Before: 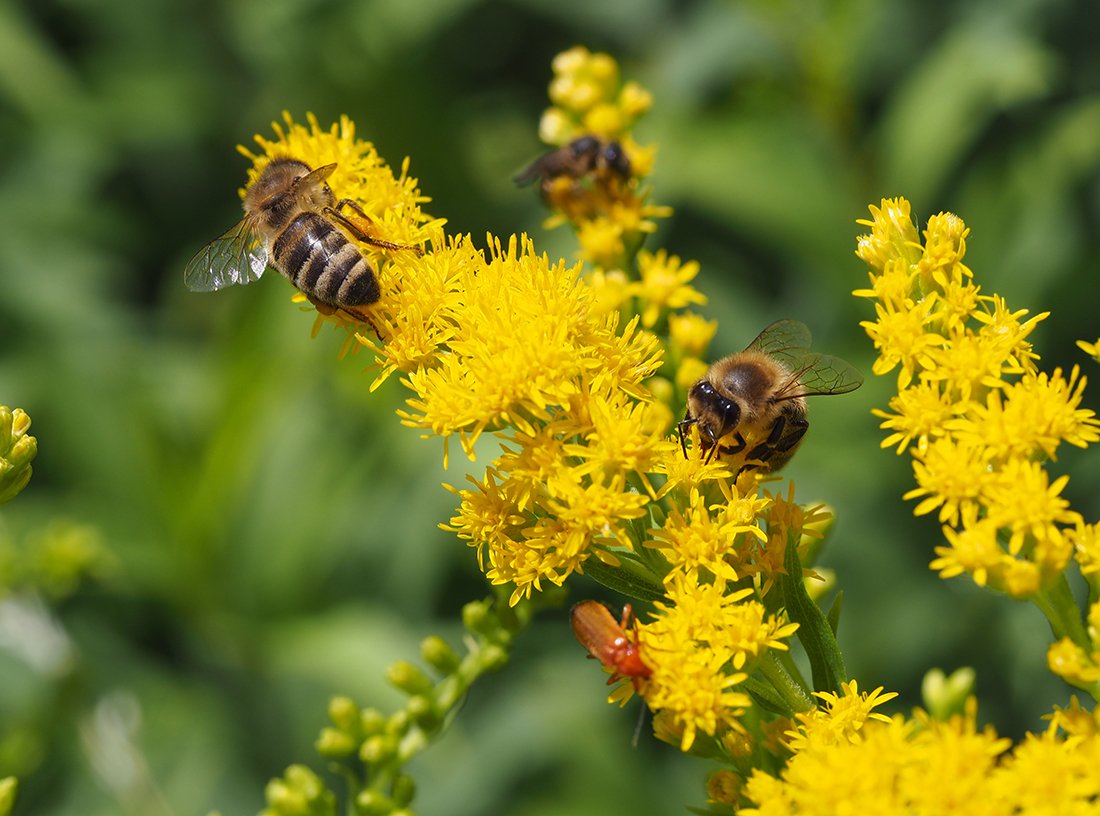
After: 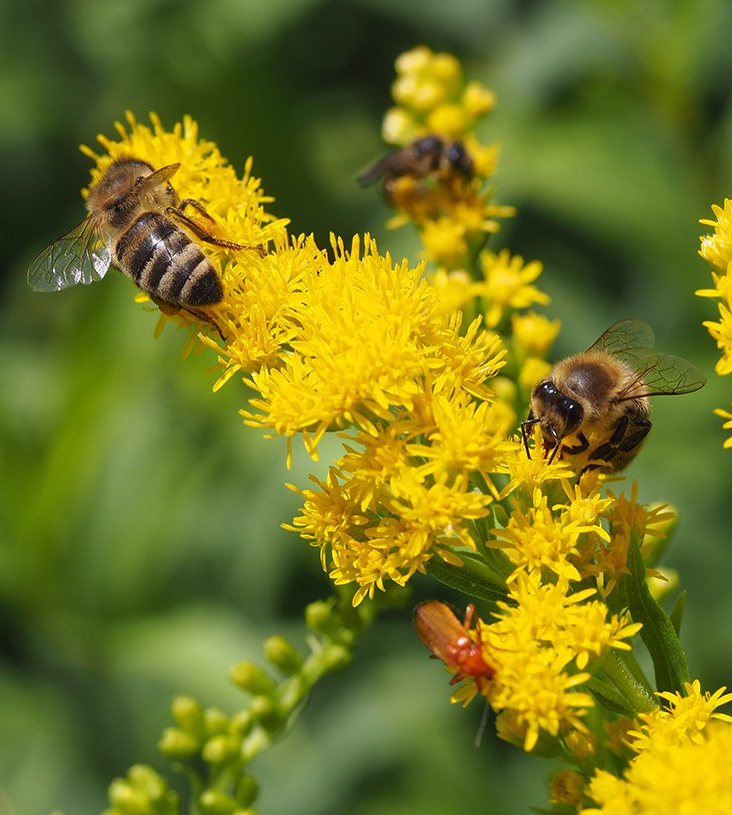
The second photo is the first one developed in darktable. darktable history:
crop and rotate: left 14.289%, right 19.12%
base curve: preserve colors none
